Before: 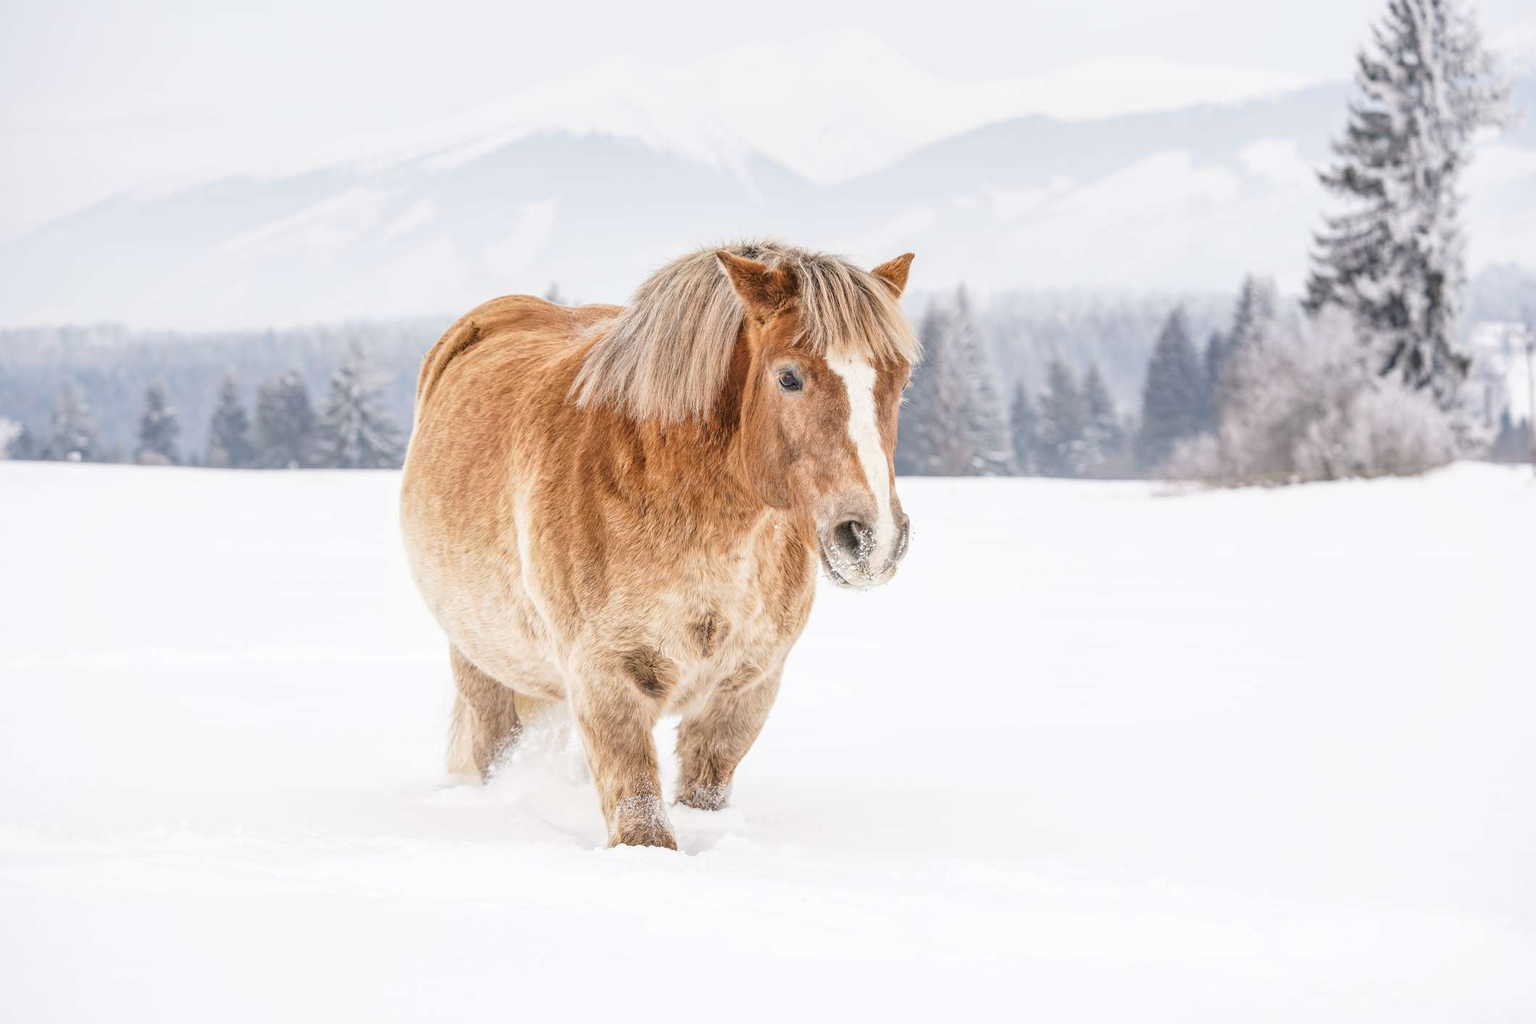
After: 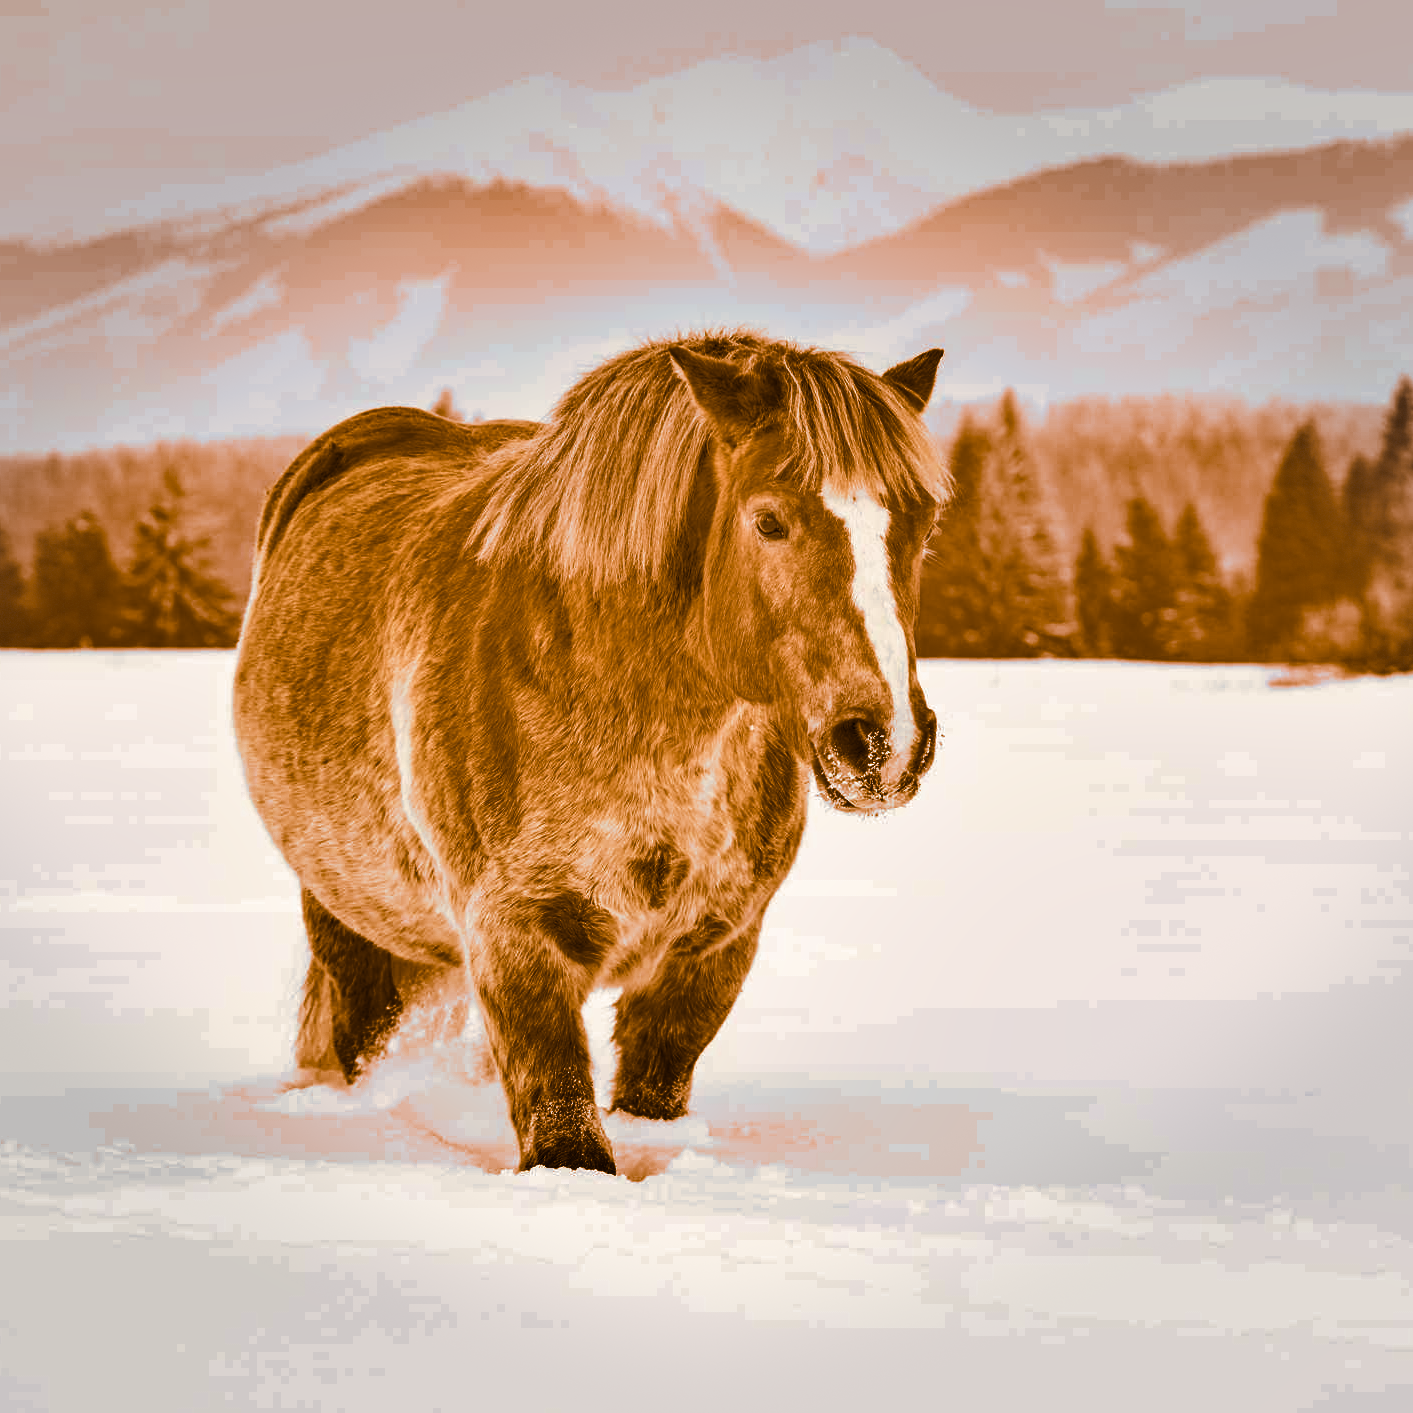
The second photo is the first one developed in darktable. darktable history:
vignetting: fall-off start 91%, fall-off radius 39.39%, brightness -0.182, saturation -0.3, width/height ratio 1.219, shape 1.3, dithering 8-bit output, unbound false
shadows and highlights: shadows 24.5, highlights -78.15, soften with gaussian
split-toning: shadows › hue 26°, shadows › saturation 0.92, highlights › hue 40°, highlights › saturation 0.92, balance -63, compress 0%
crop and rotate: left 15.055%, right 18.278%
color balance rgb: perceptual saturation grading › global saturation -3%
